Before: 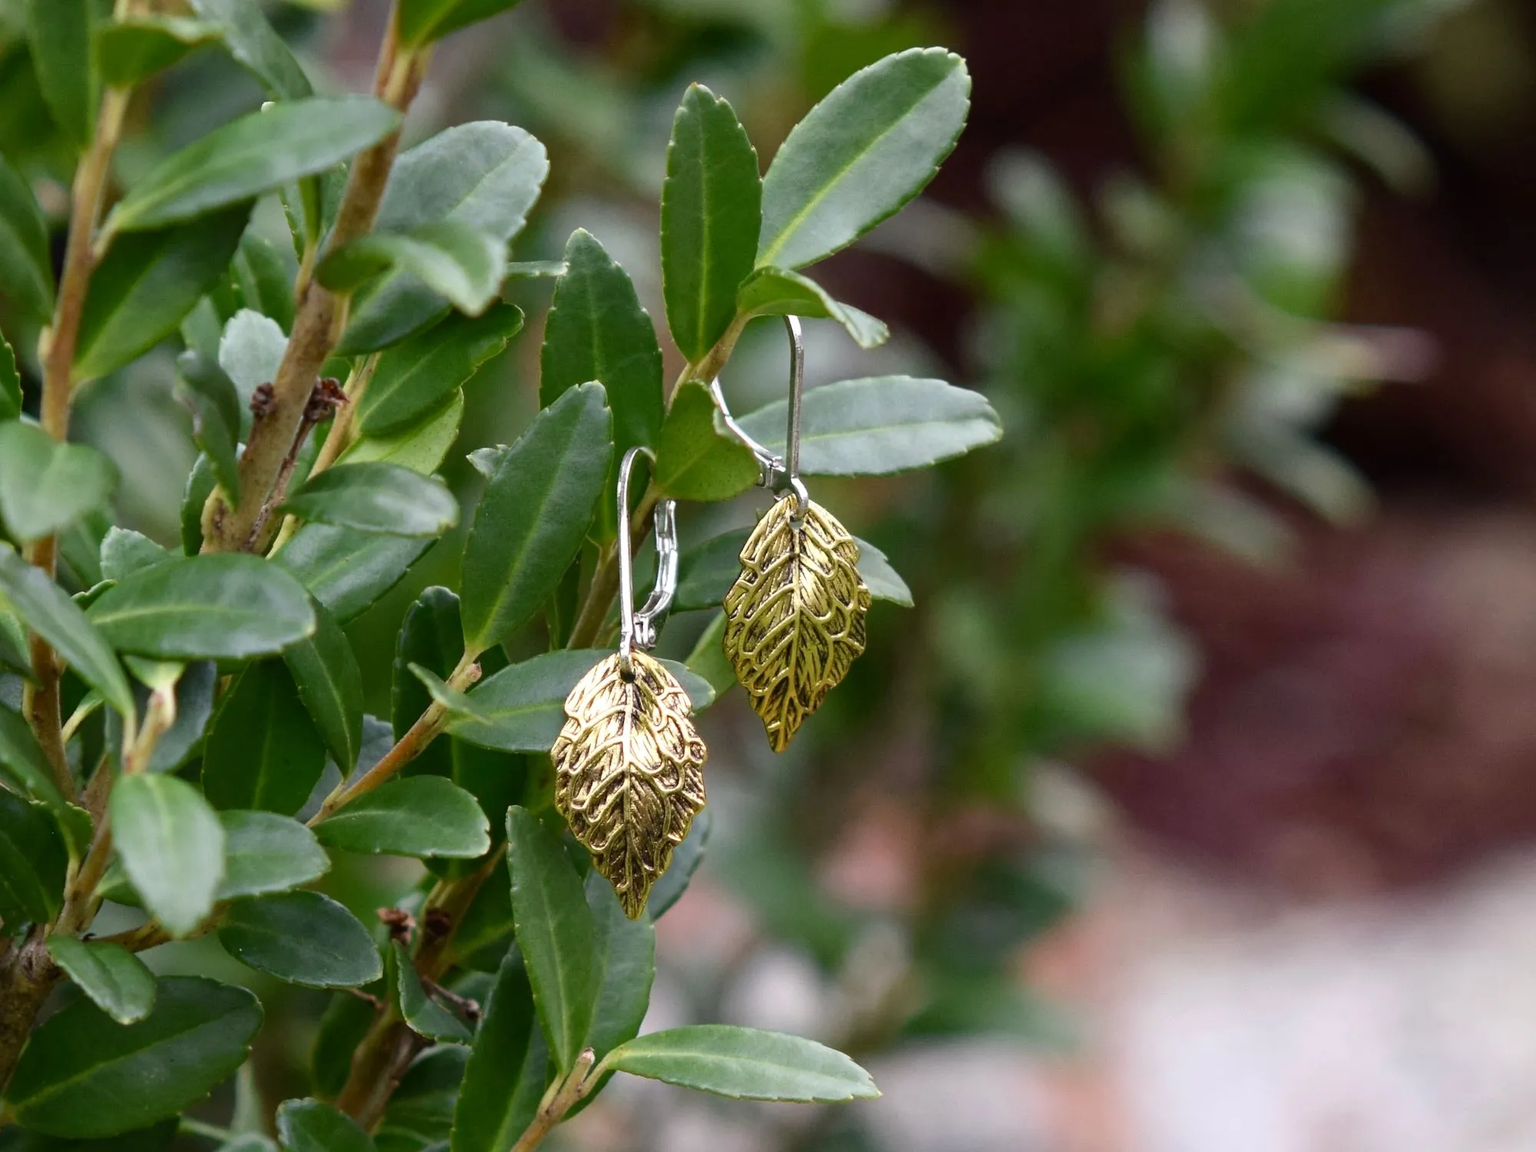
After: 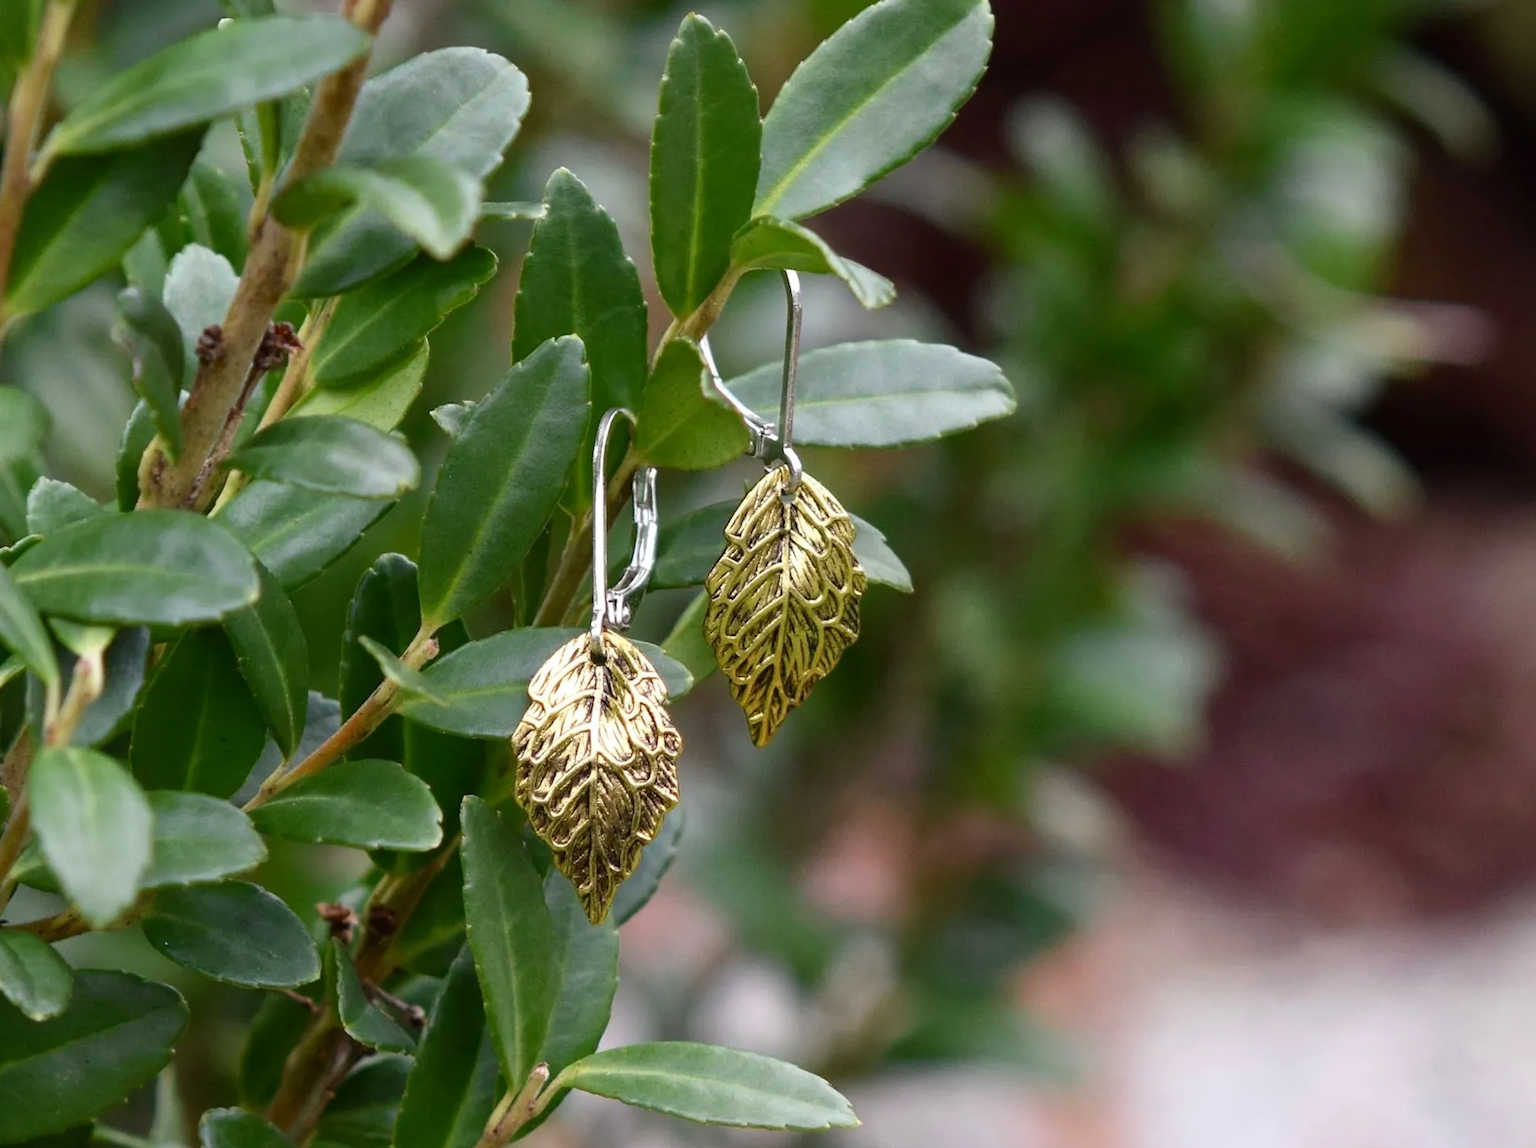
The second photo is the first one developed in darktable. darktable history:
crop and rotate: angle -1.84°, left 3.147%, top 4.21%, right 1.385%, bottom 0.633%
